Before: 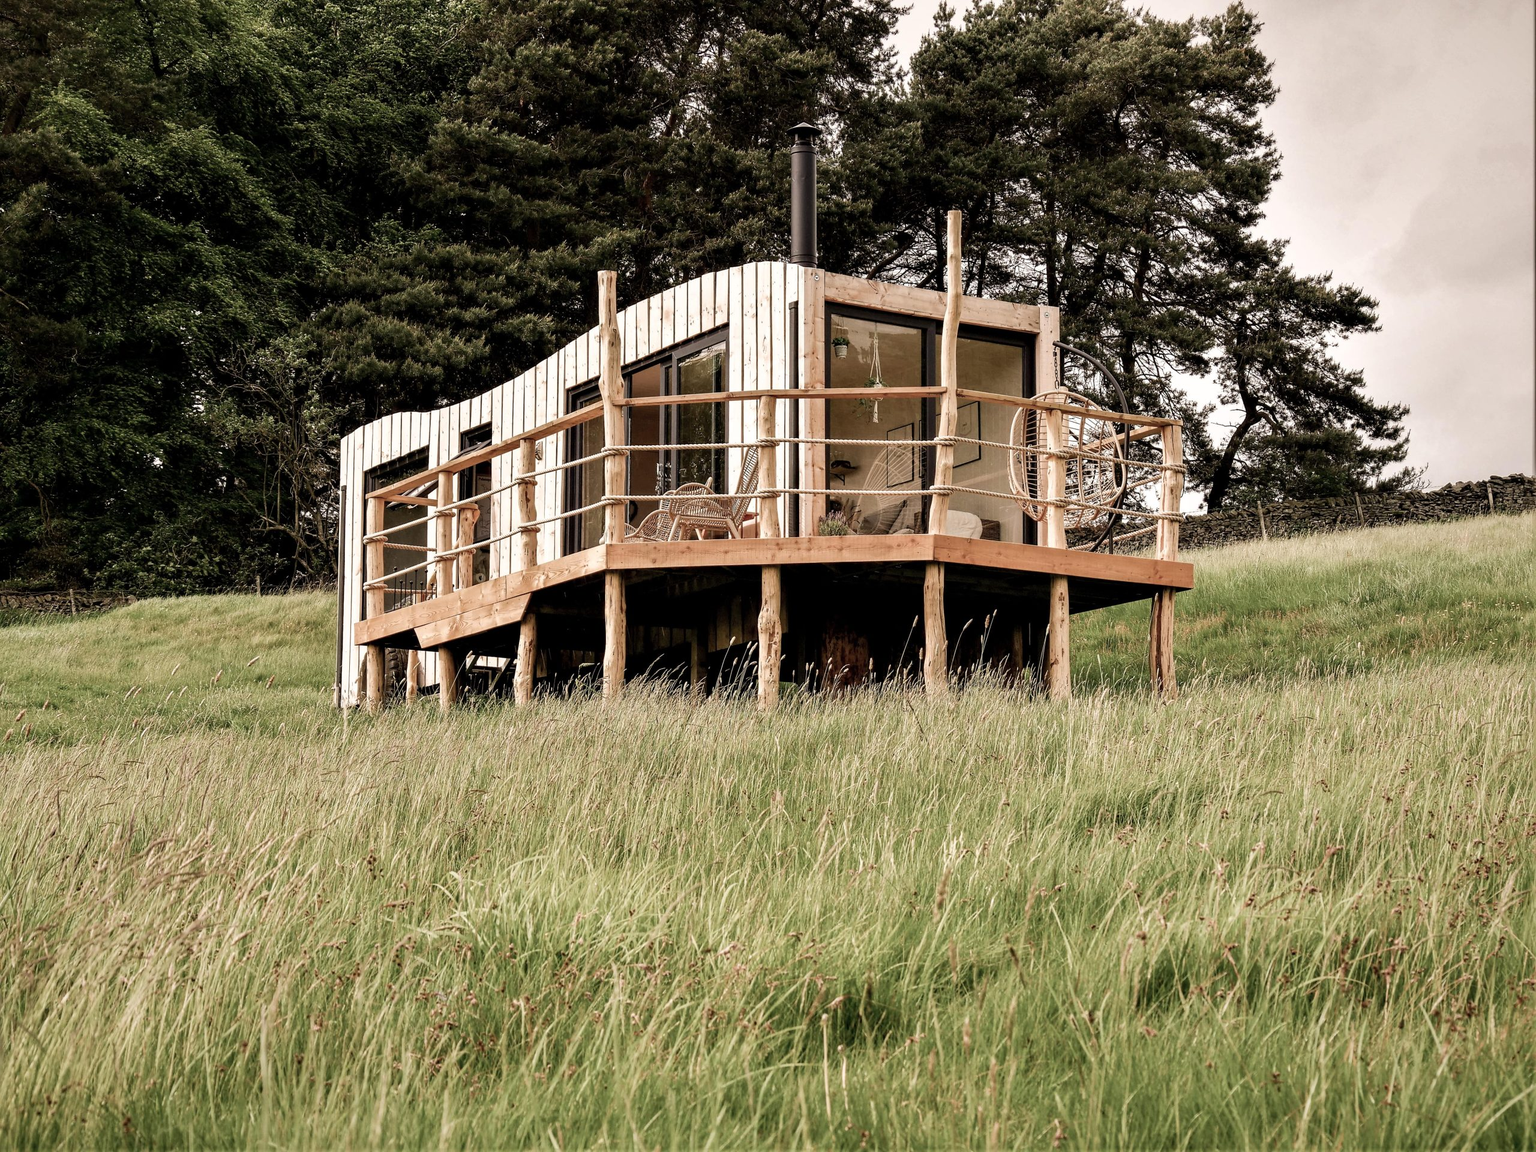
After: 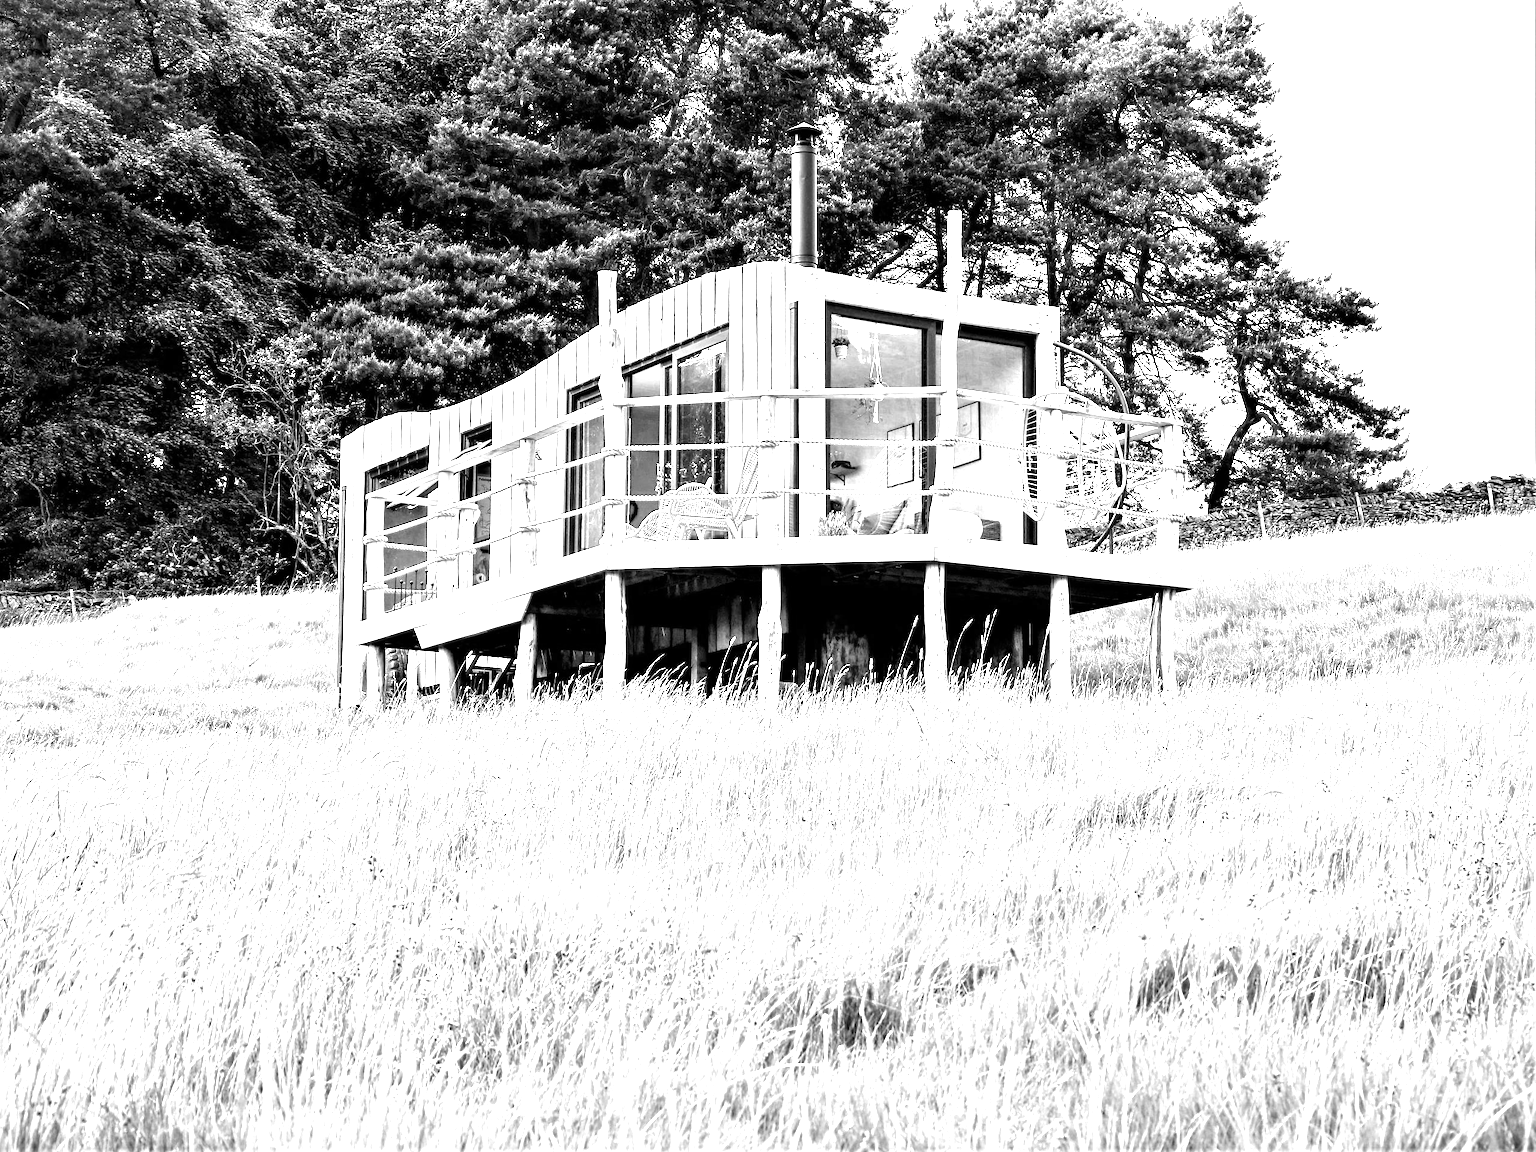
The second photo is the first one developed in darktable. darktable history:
white balance: red 4.26, blue 1.802
monochrome: on, module defaults
